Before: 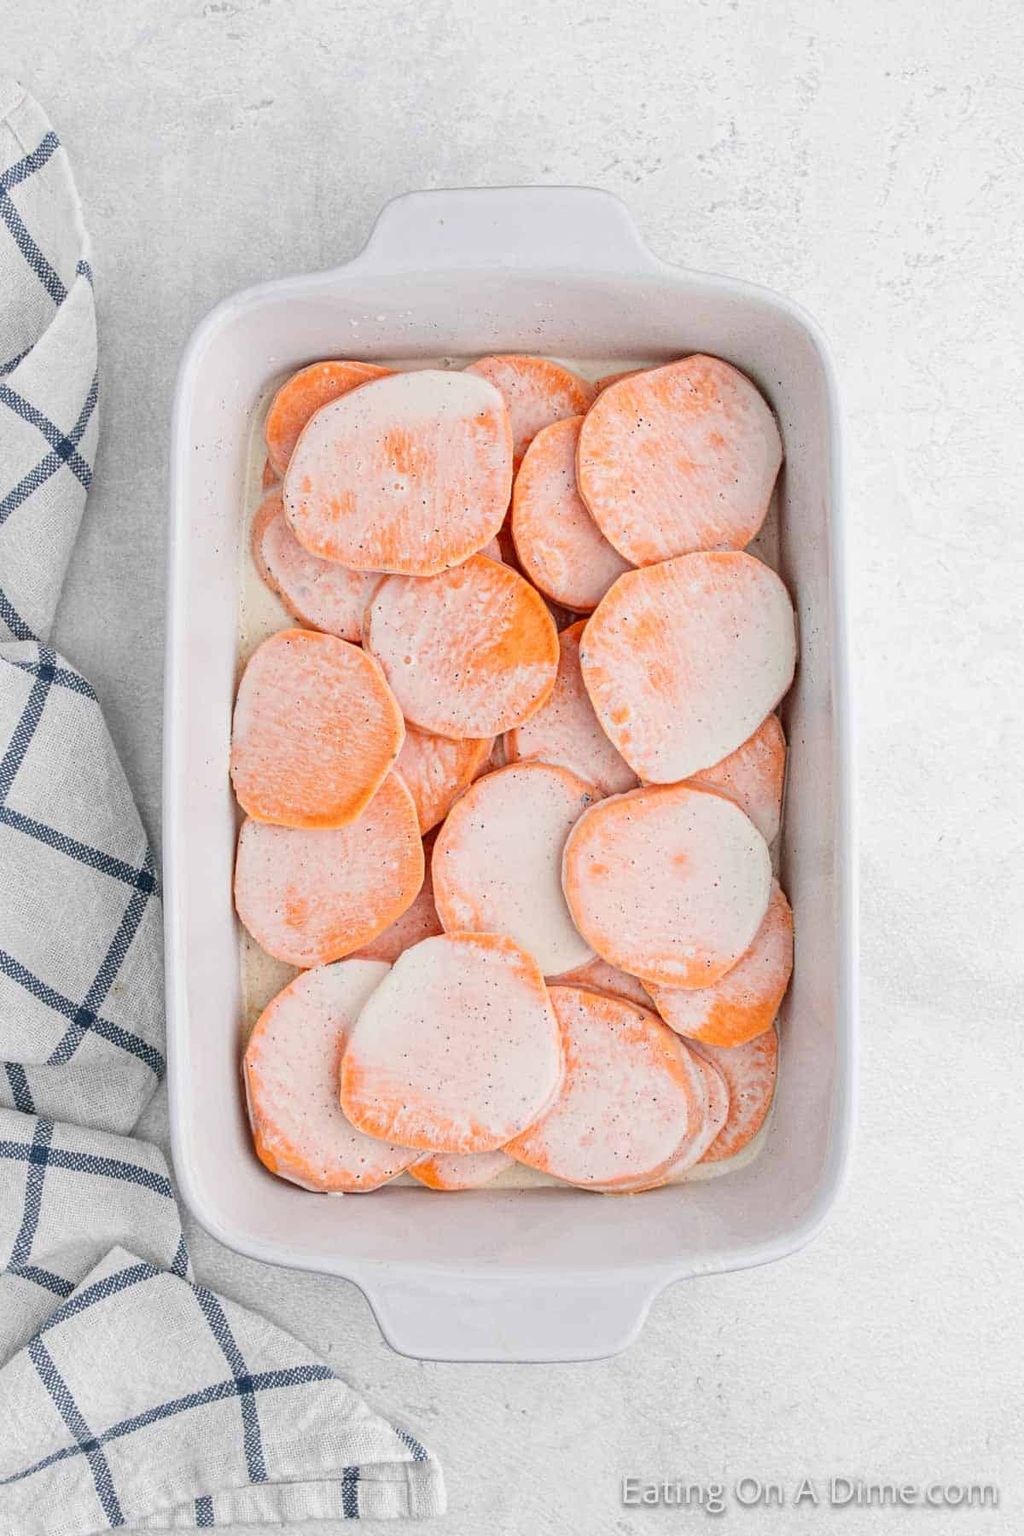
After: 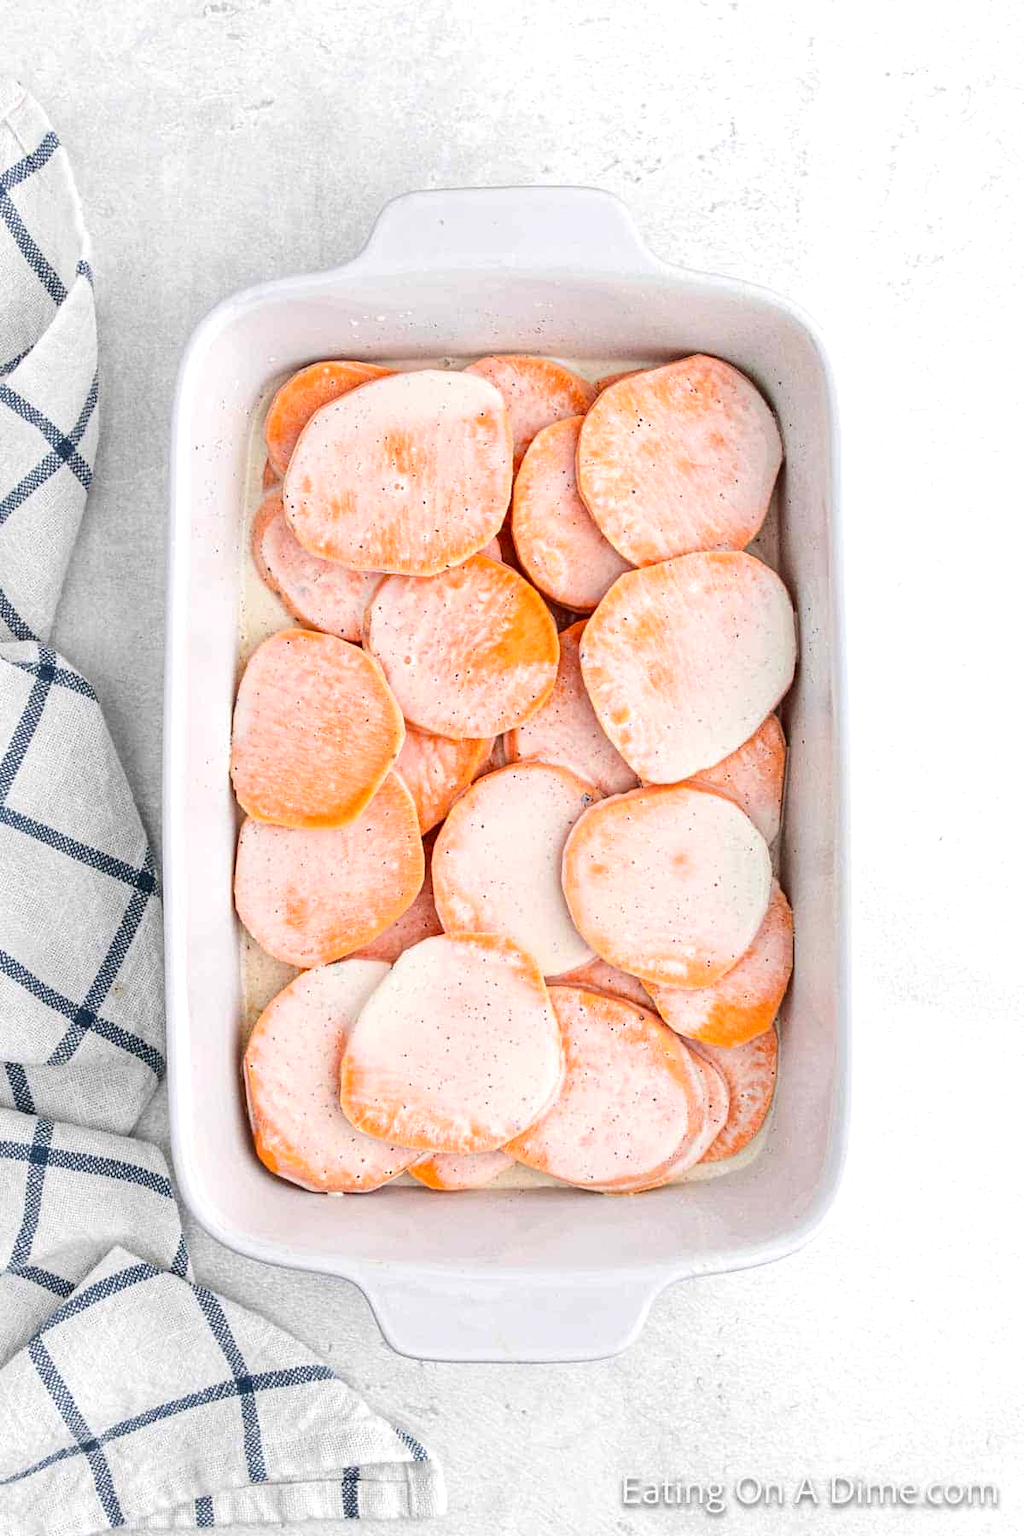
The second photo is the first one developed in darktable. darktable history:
tone equalizer: -8 EV -0.417 EV, -7 EV -0.389 EV, -6 EV -0.333 EV, -5 EV -0.222 EV, -3 EV 0.222 EV, -2 EV 0.333 EV, -1 EV 0.389 EV, +0 EV 0.417 EV, edges refinement/feathering 500, mask exposure compensation -1.57 EV, preserve details no
color balance rgb: perceptual saturation grading › global saturation 10%, global vibrance 10%
